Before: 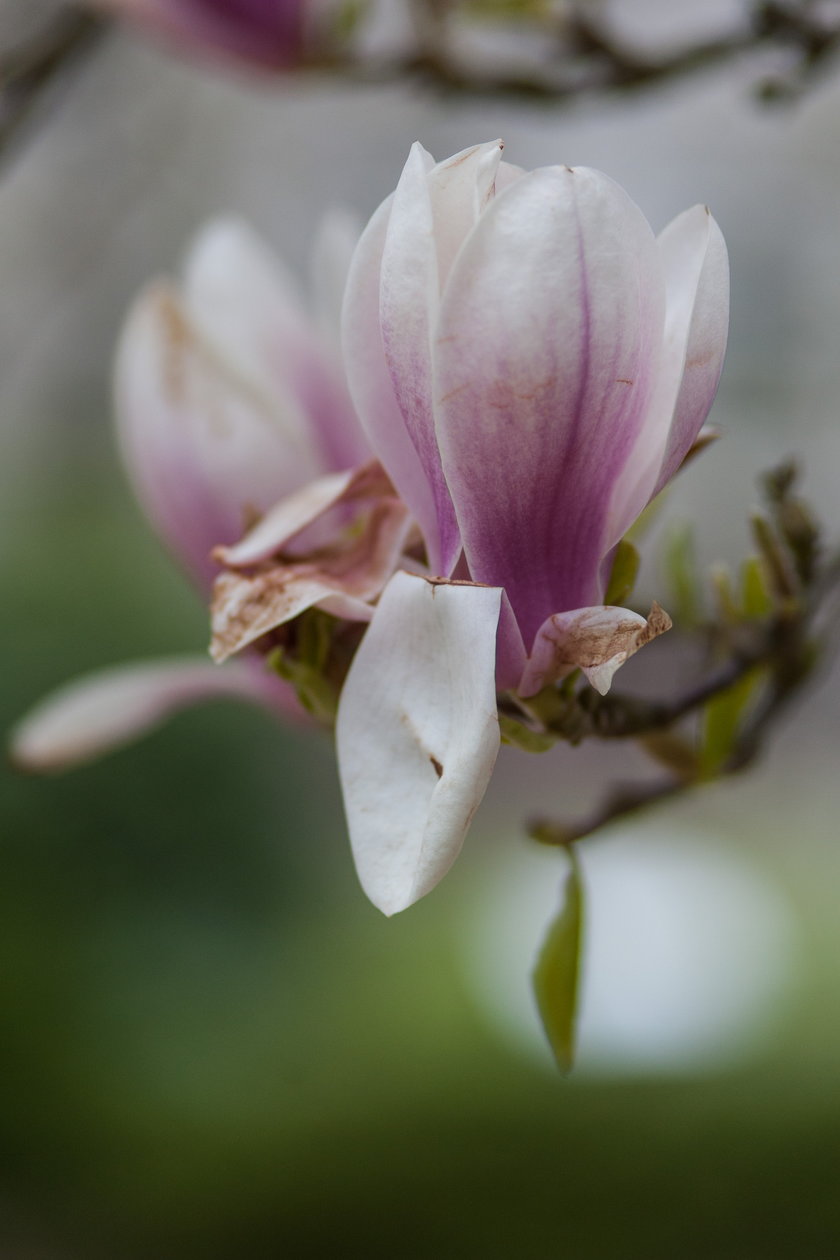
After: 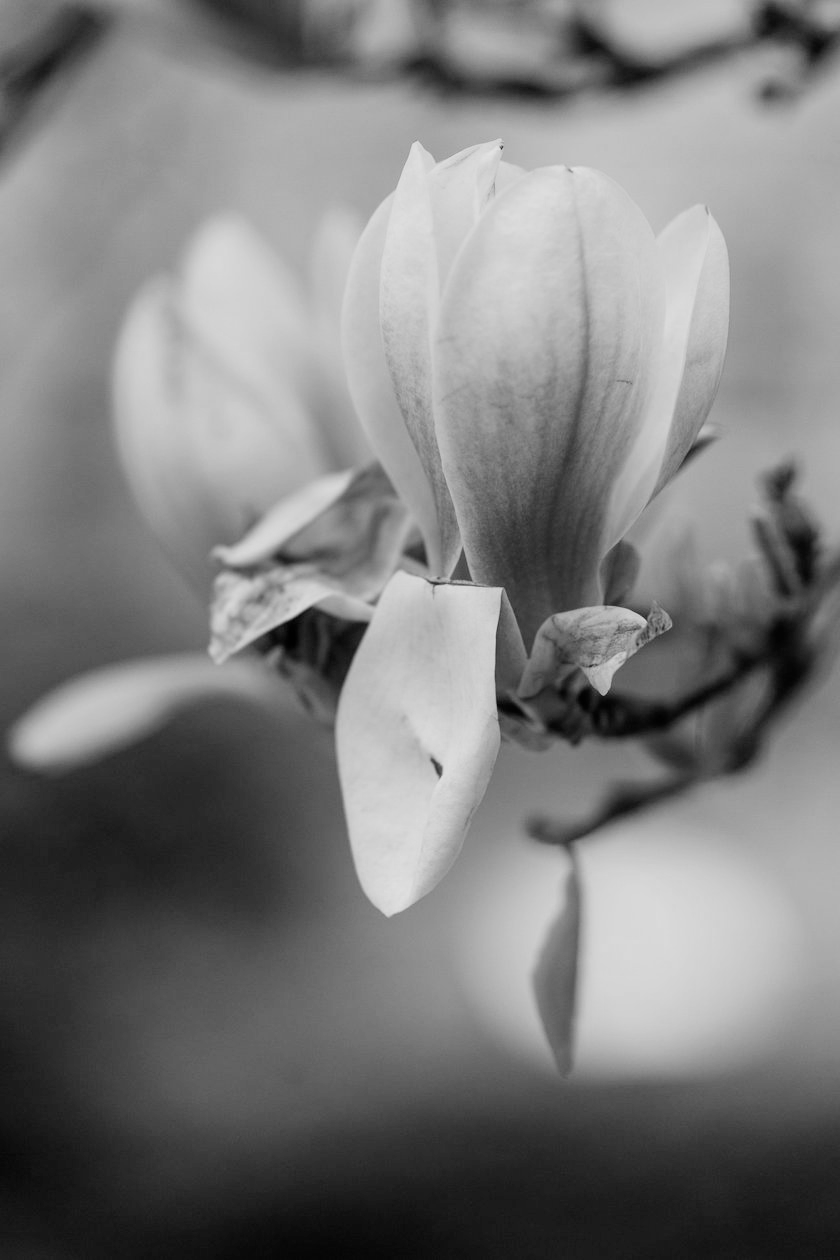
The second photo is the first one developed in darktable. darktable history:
exposure: exposure 0.6 EV, compensate exposure bias true, compensate highlight preservation false
filmic rgb: black relative exposure -5.14 EV, white relative exposure 3.55 EV, hardness 3.17, contrast 1.194, highlights saturation mix -49.62%, add noise in highlights 0.002, preserve chrominance max RGB, color science v3 (2019), use custom middle-gray values true, contrast in highlights soft
